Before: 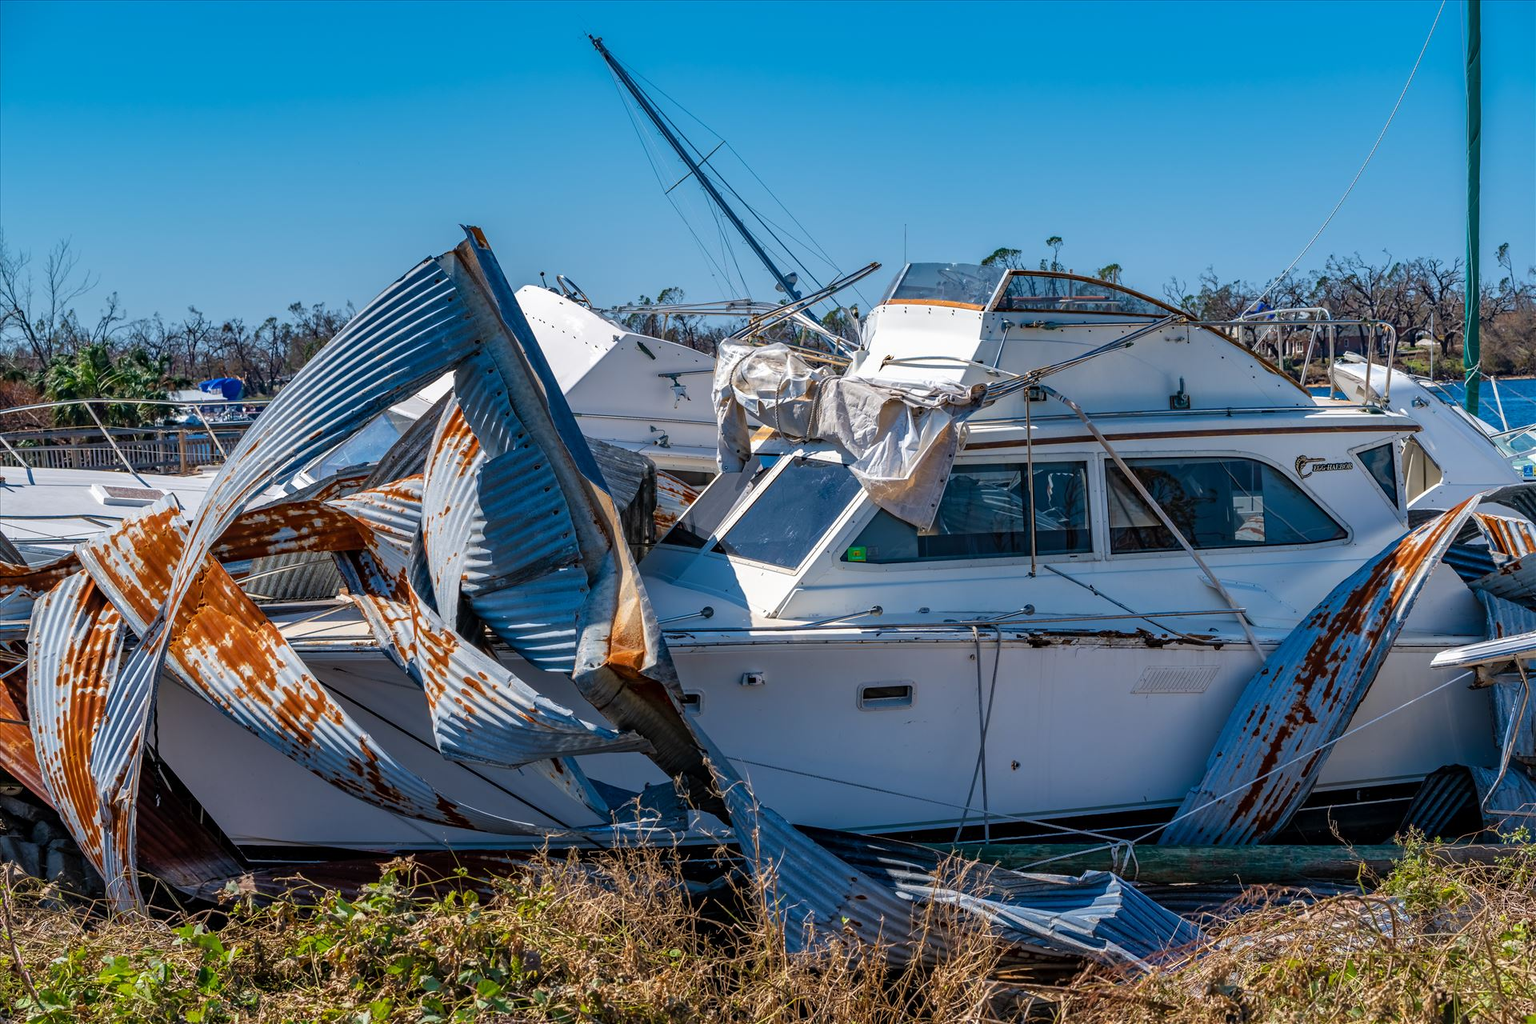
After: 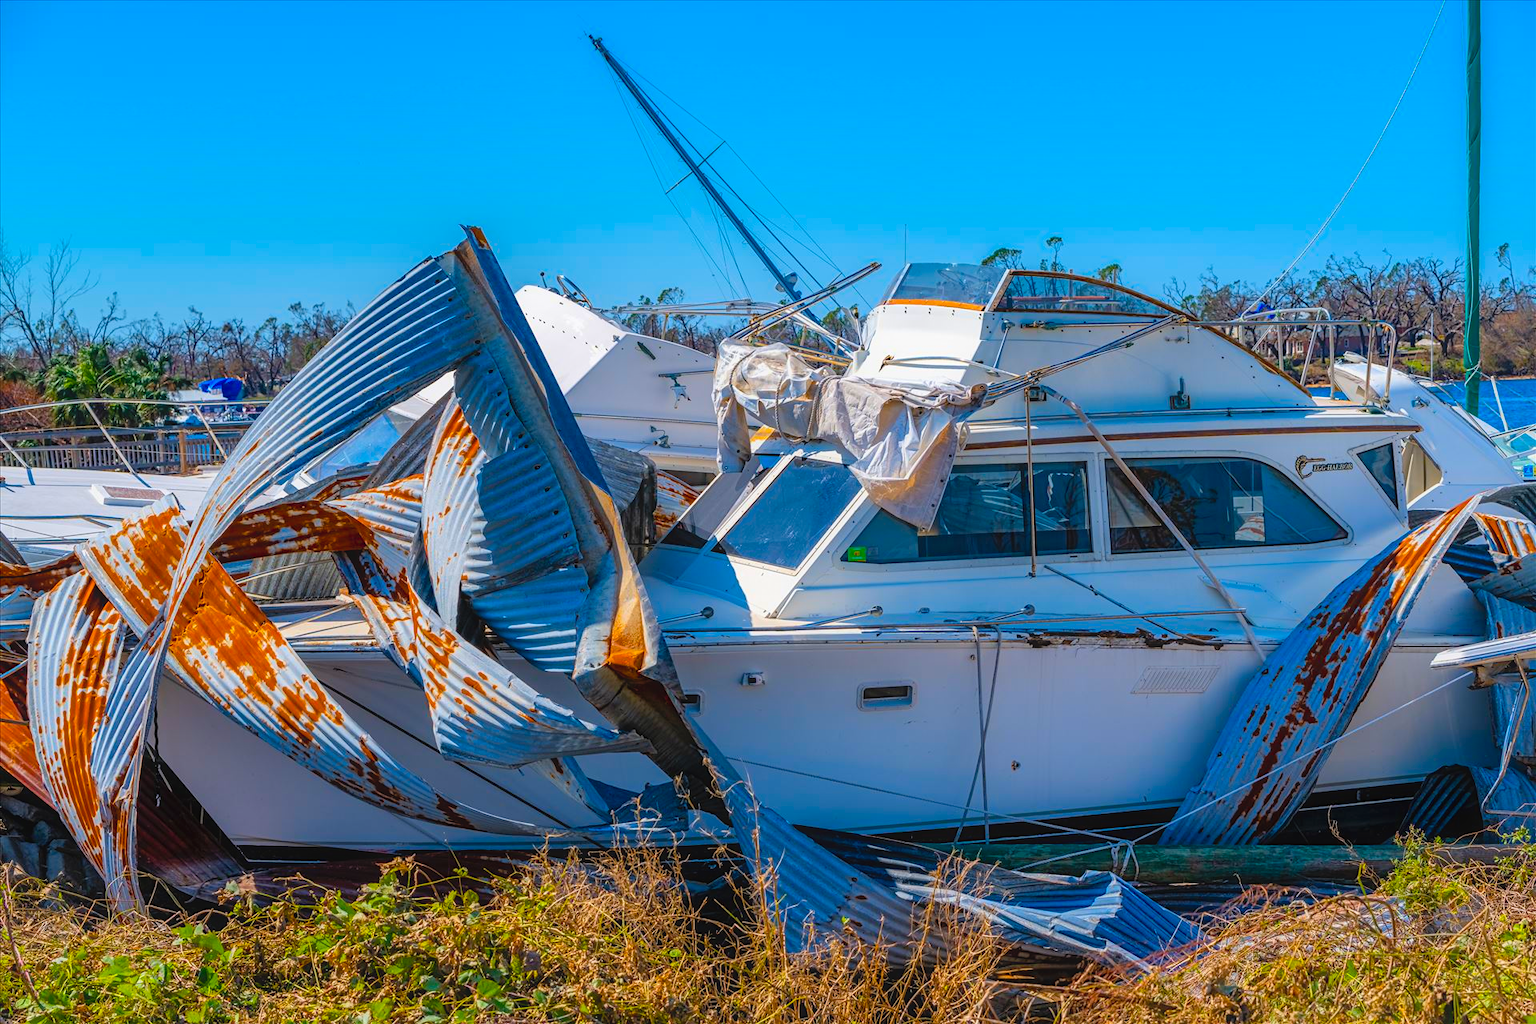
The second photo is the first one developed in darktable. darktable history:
color balance rgb: perceptual saturation grading › global saturation 30%, global vibrance 20%
contrast brightness saturation: brightness 0.09, saturation 0.19
contrast equalizer: y [[0.5, 0.488, 0.462, 0.461, 0.491, 0.5], [0.5 ×6], [0.5 ×6], [0 ×6], [0 ×6]]
